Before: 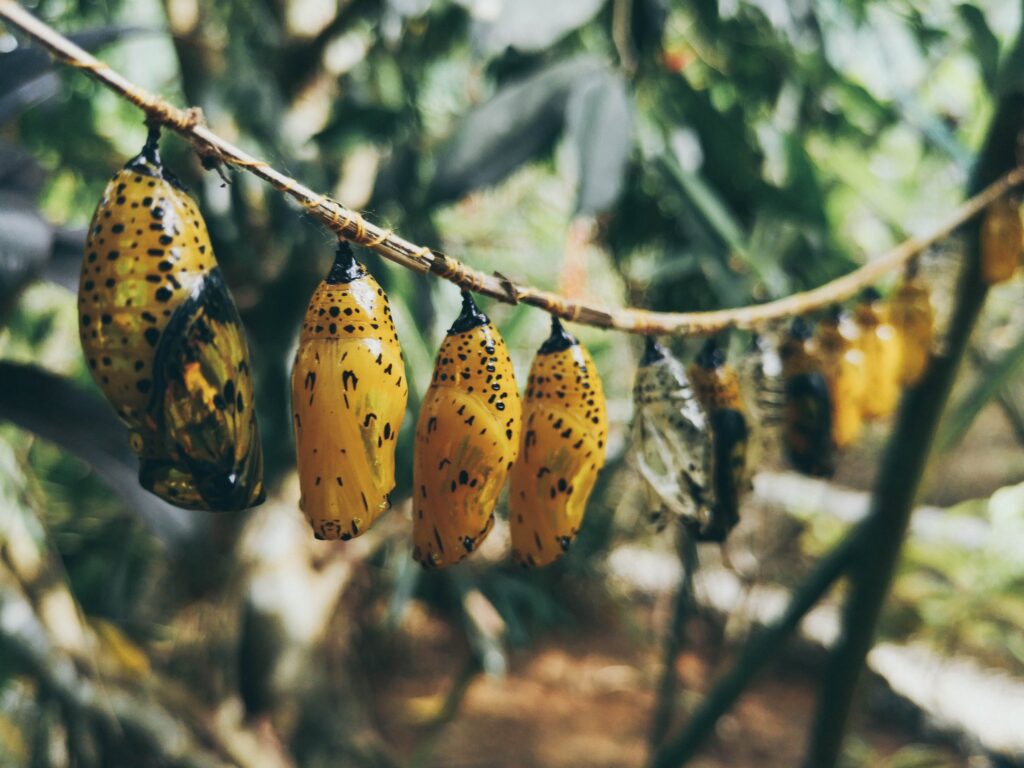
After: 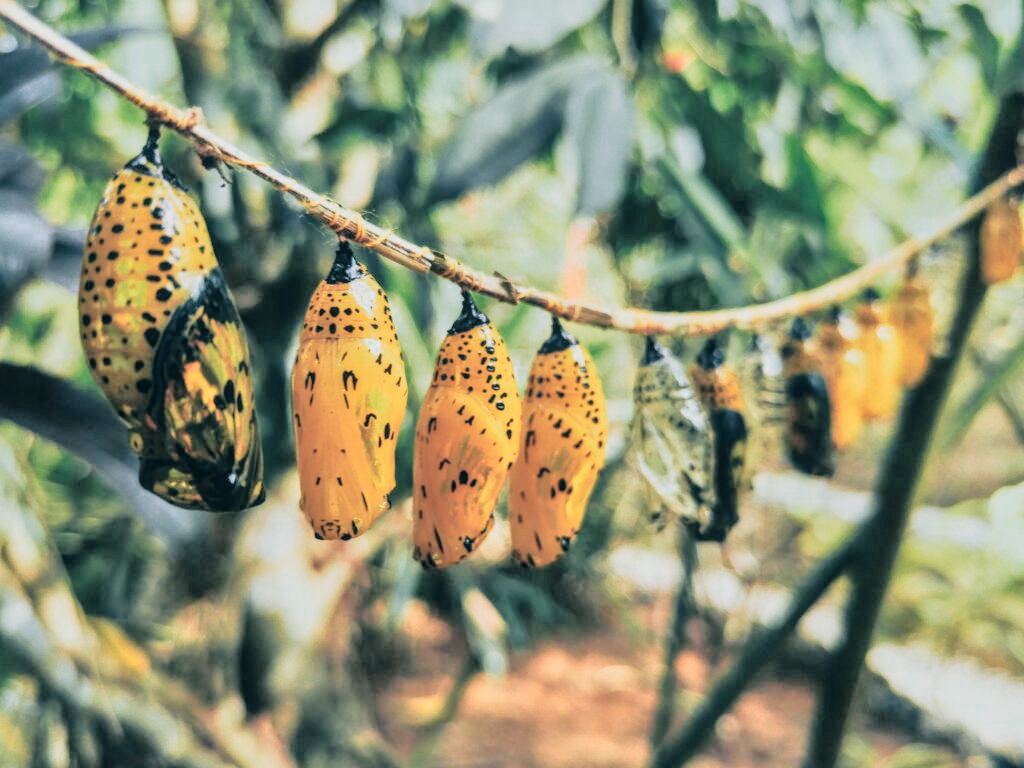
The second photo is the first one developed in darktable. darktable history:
local contrast: detail 110%
filmic rgb: black relative exposure -7.65 EV, white relative exposure 4.56 EV, hardness 3.61
tone equalizer: -7 EV 0.15 EV, -6 EV 0.6 EV, -5 EV 1.15 EV, -4 EV 1.33 EV, -3 EV 1.15 EV, -2 EV 0.6 EV, -1 EV 0.15 EV, mask exposure compensation -0.5 EV
tone curve: curves: ch0 [(0, 0.023) (0.087, 0.065) (0.184, 0.168) (0.45, 0.54) (0.57, 0.683) (0.722, 0.825) (0.877, 0.948) (1, 1)]; ch1 [(0, 0) (0.388, 0.369) (0.44, 0.44) (0.489, 0.481) (0.534, 0.551) (0.657, 0.659) (1, 1)]; ch2 [(0, 0) (0.353, 0.317) (0.408, 0.427) (0.472, 0.46) (0.5, 0.496) (0.537, 0.539) (0.576, 0.592) (0.625, 0.631) (1, 1)], color space Lab, independent channels, preserve colors none
color zones: curves: ch0 [(0.25, 0.5) (0.636, 0.25) (0.75, 0.5)]
levels: levels [0.026, 0.507, 0.987]
